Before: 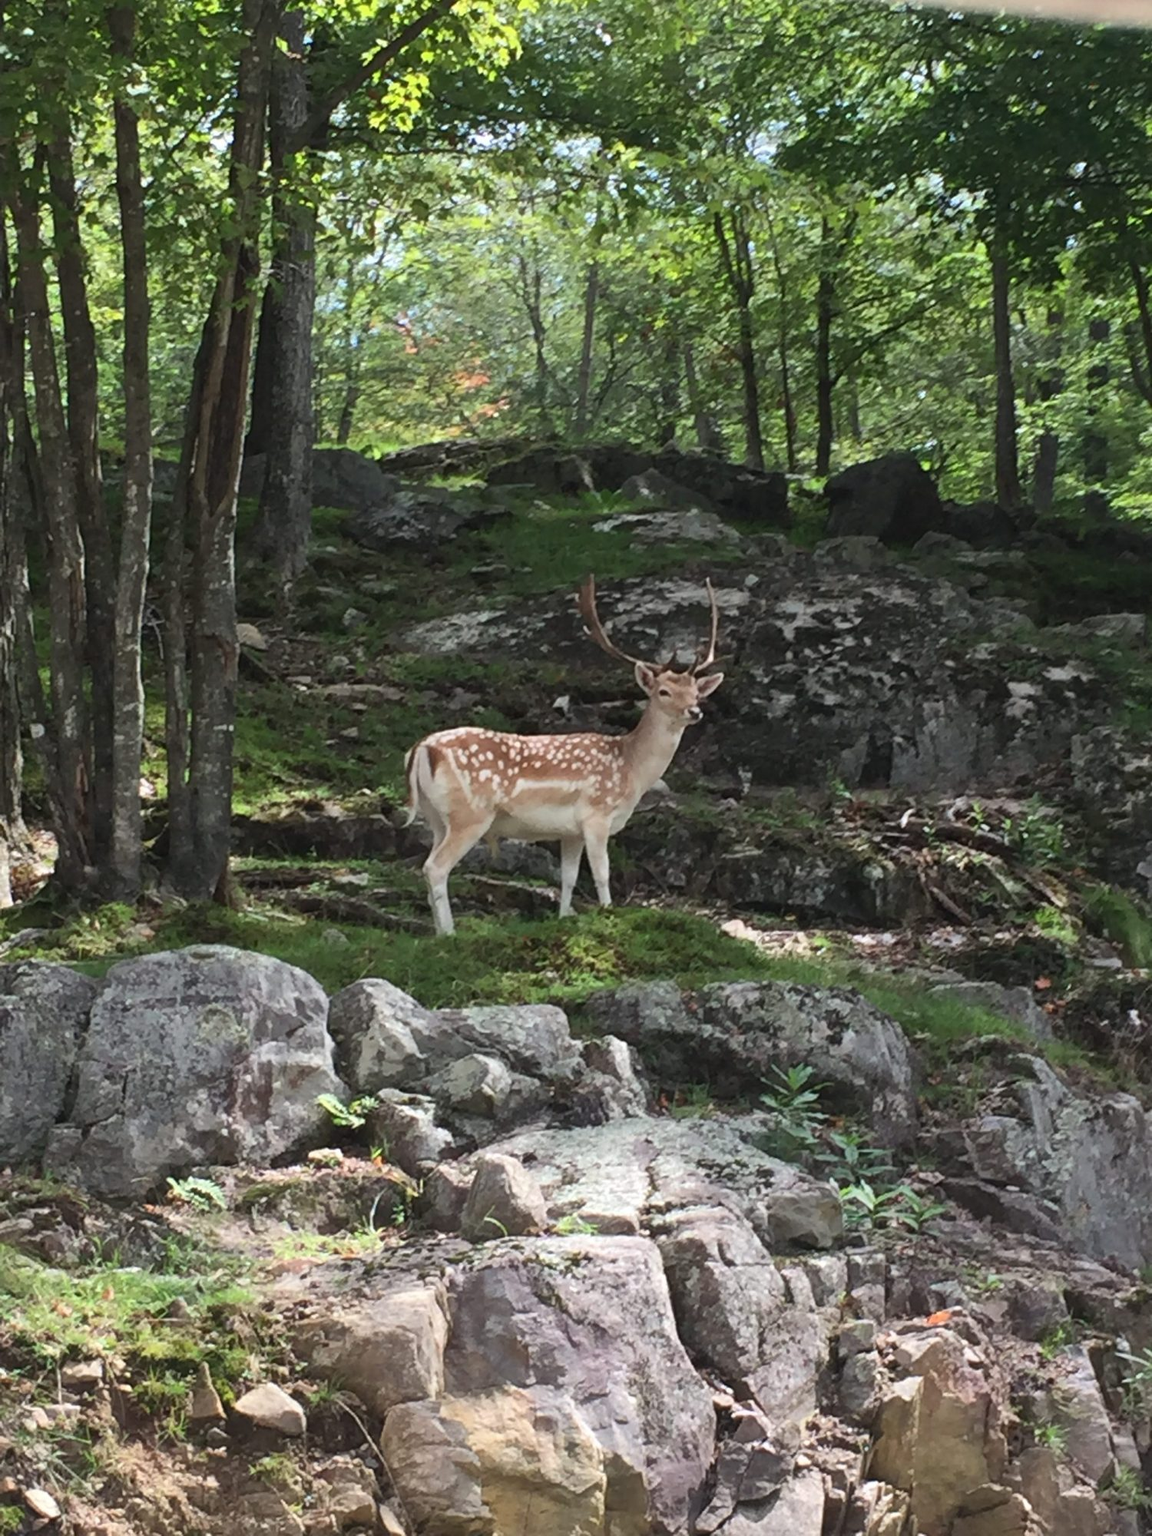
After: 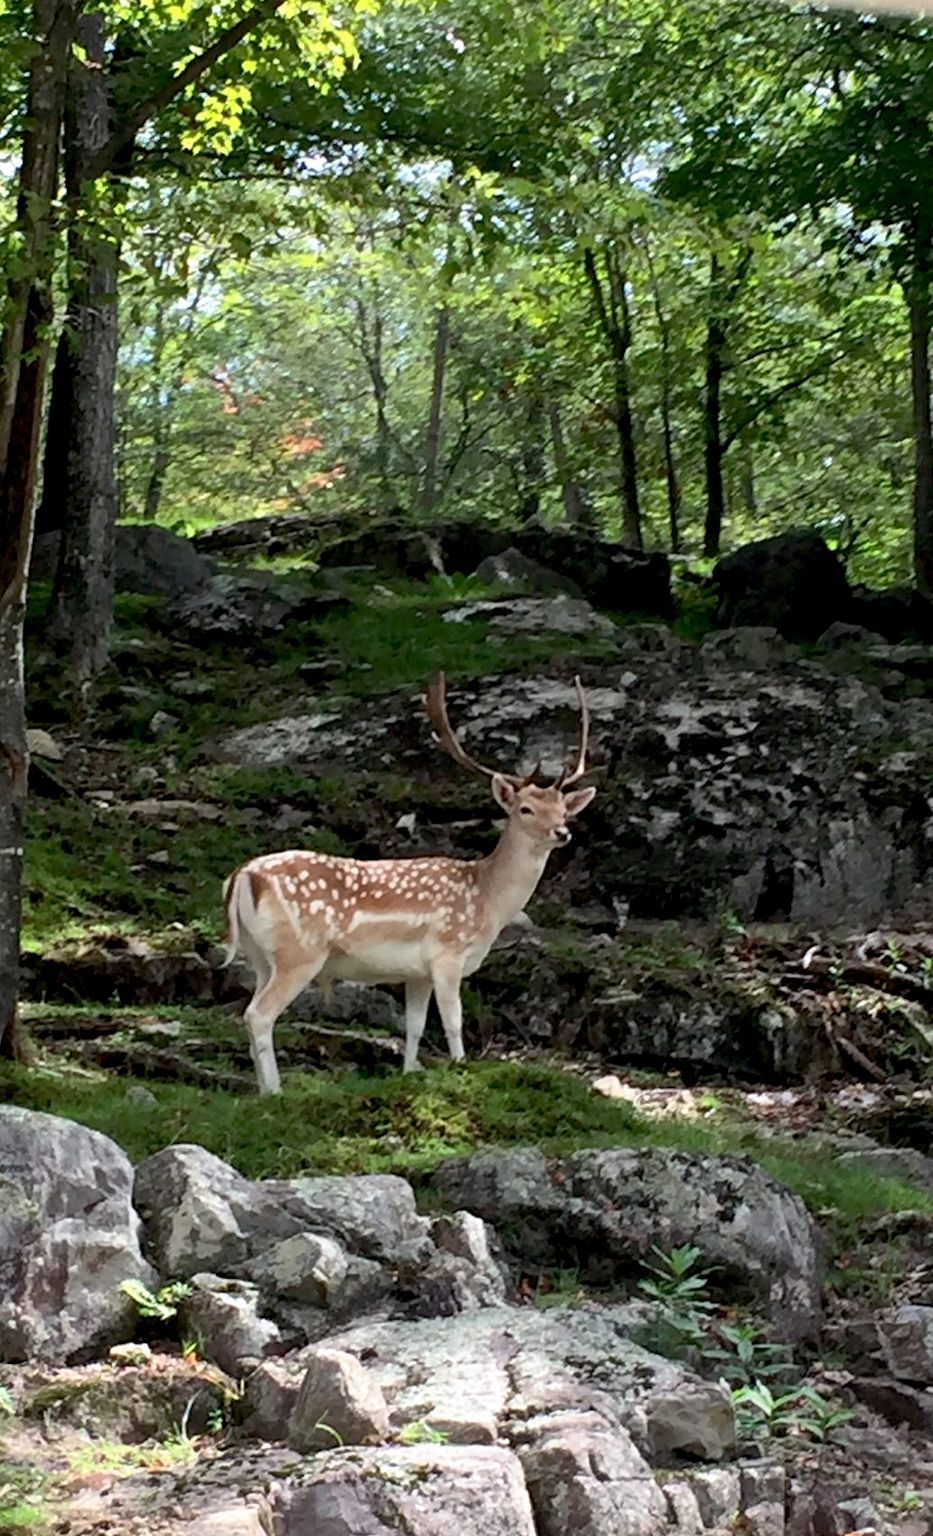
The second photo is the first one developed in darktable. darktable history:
base curve: curves: ch0 [(0.017, 0) (0.425, 0.441) (0.844, 0.933) (1, 1)], preserve colors none
crop: left 18.657%, right 12.048%, bottom 14.458%
